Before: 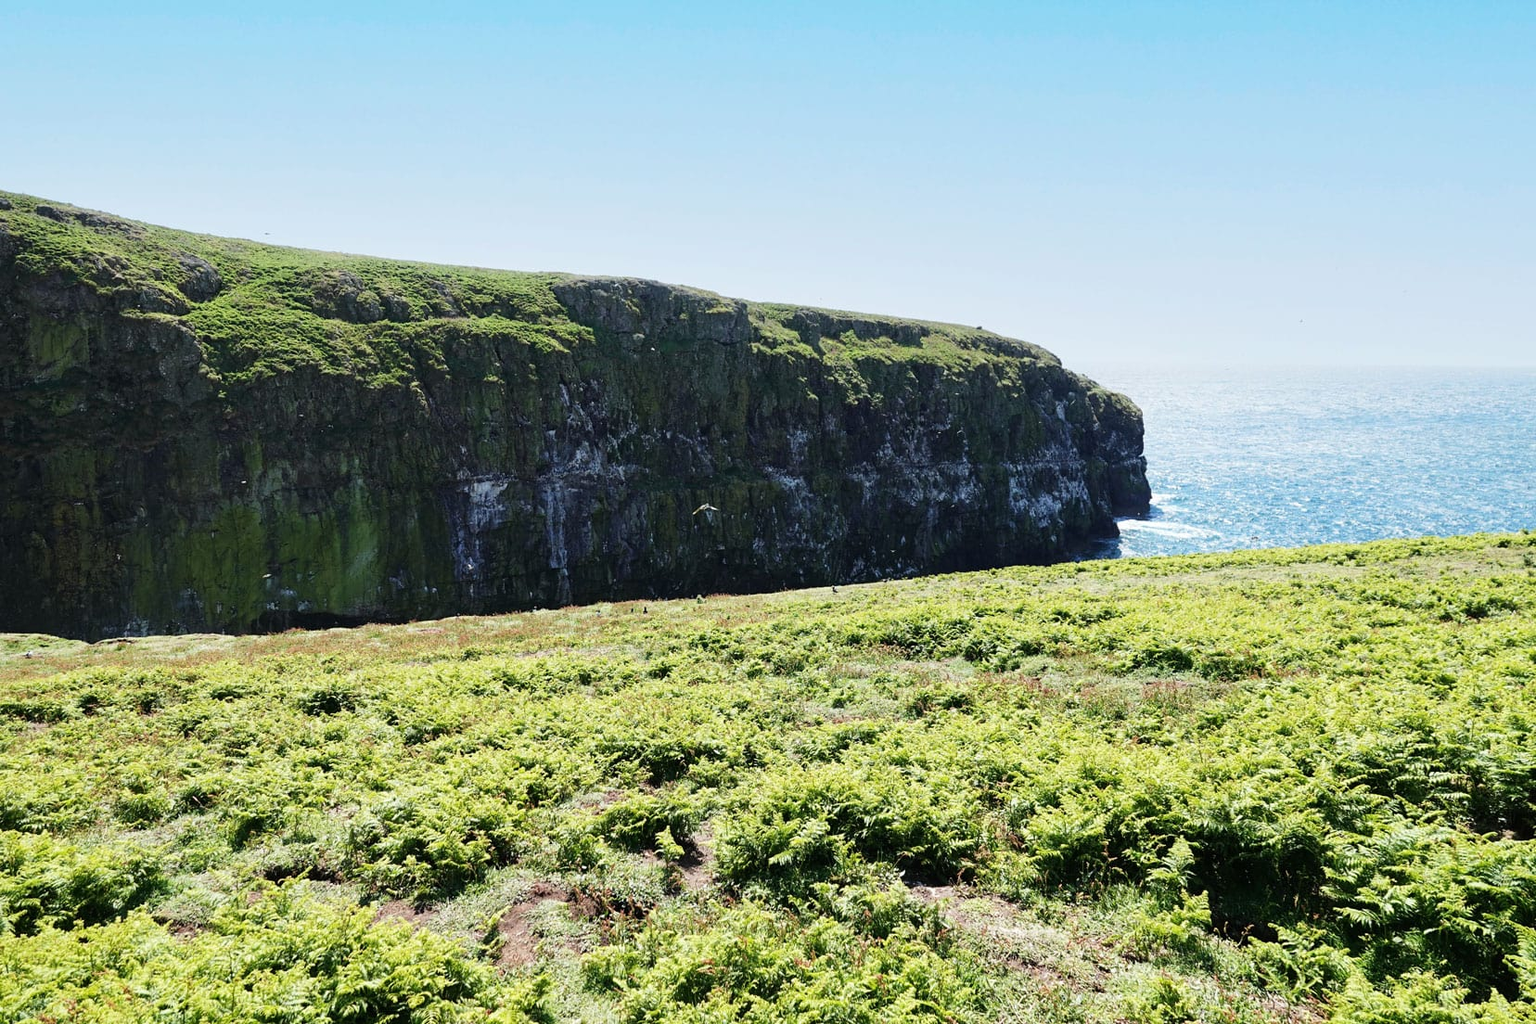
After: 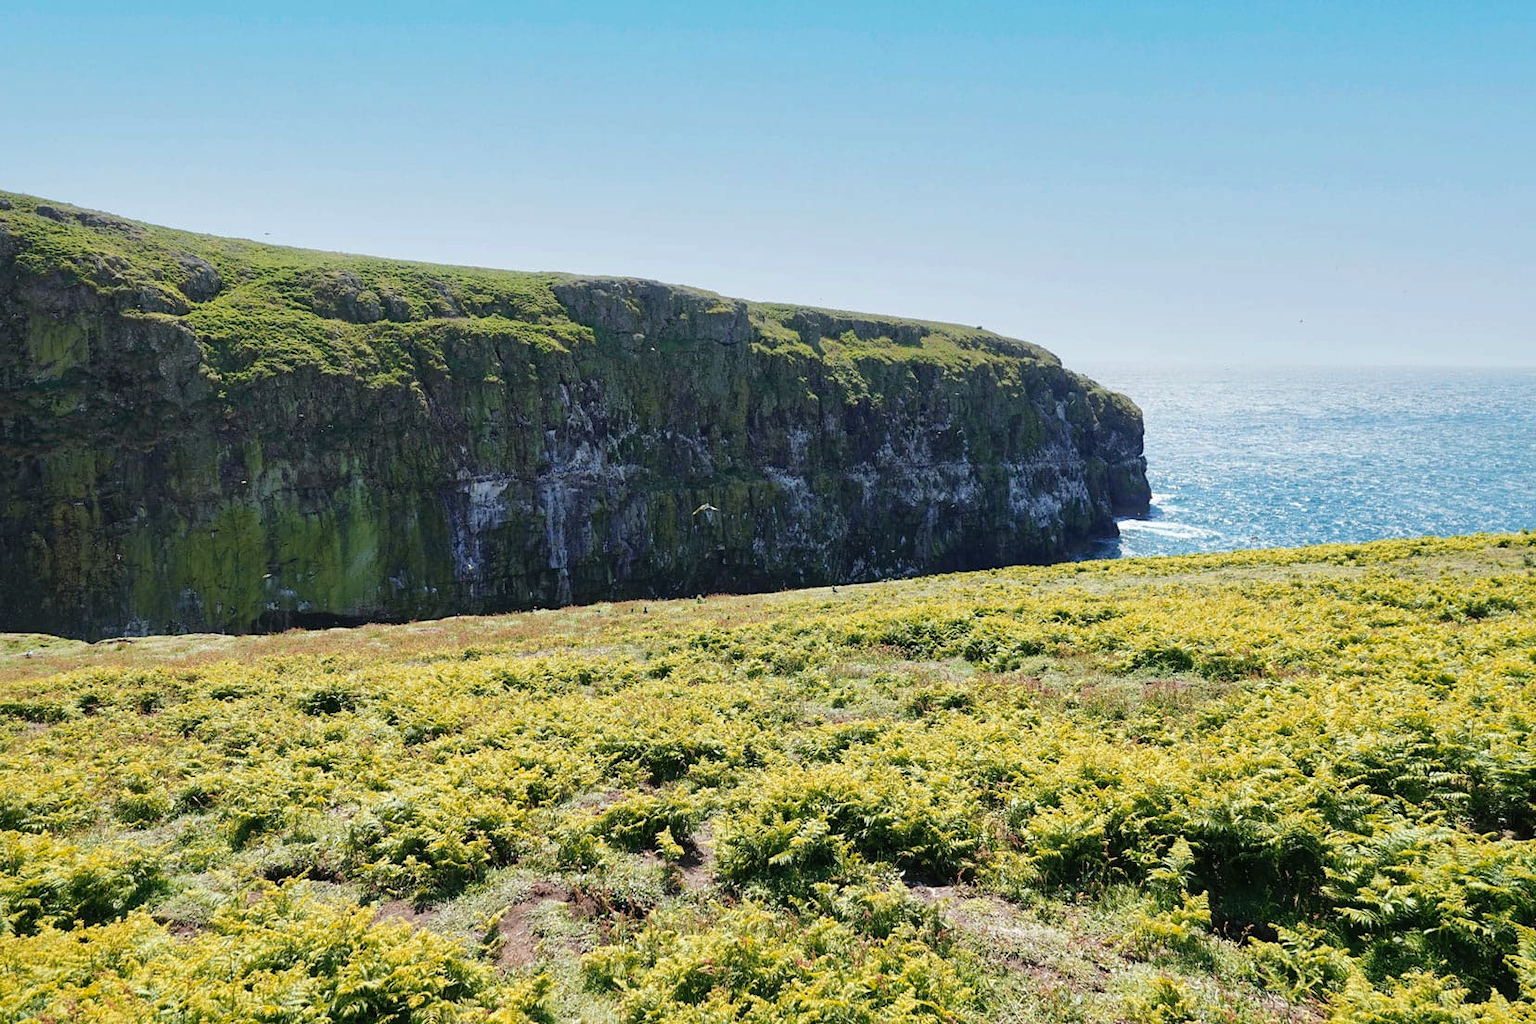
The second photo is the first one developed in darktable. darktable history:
shadows and highlights: on, module defaults
color zones: curves: ch1 [(0, 0.455) (0.063, 0.455) (0.286, 0.495) (0.429, 0.5) (0.571, 0.5) (0.714, 0.5) (0.857, 0.5) (1, 0.455)]; ch2 [(0, 0.532) (0.063, 0.521) (0.233, 0.447) (0.429, 0.489) (0.571, 0.5) (0.714, 0.5) (0.857, 0.5) (1, 0.532)]
